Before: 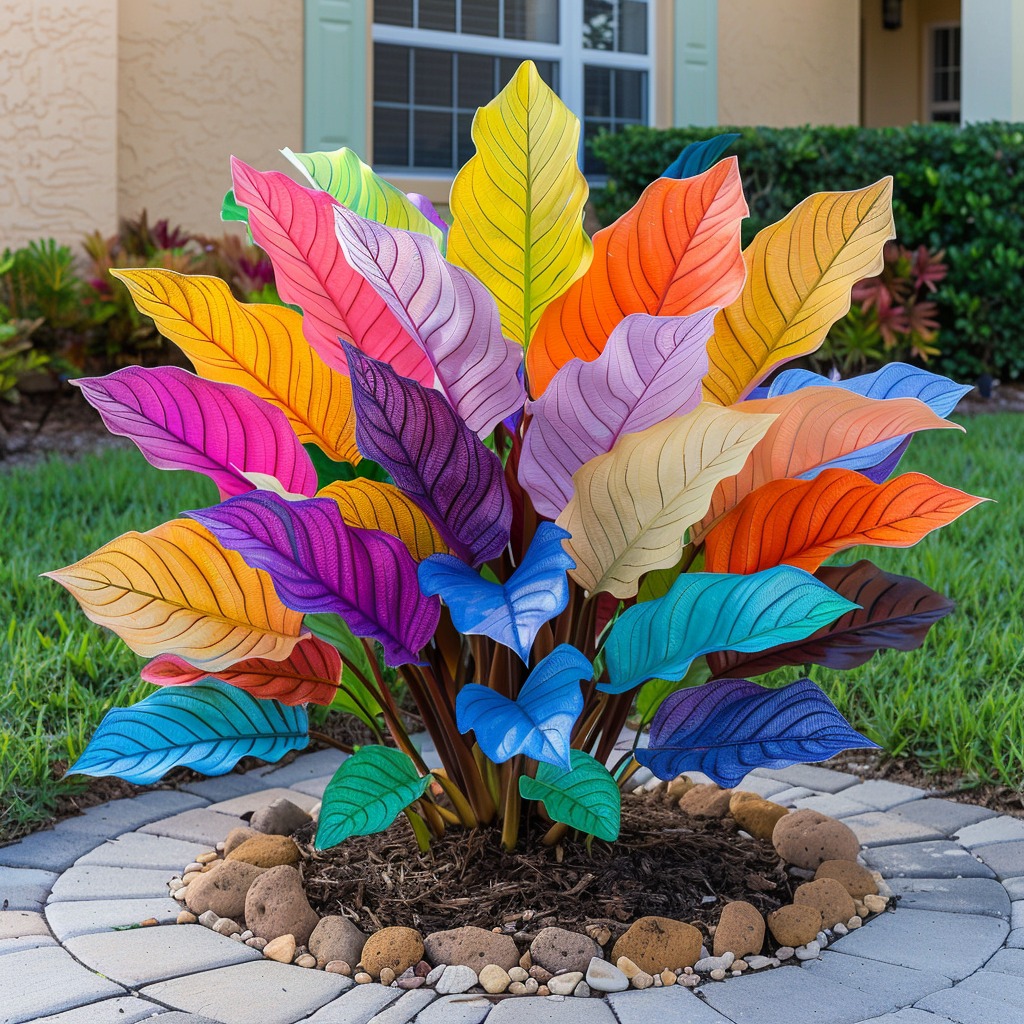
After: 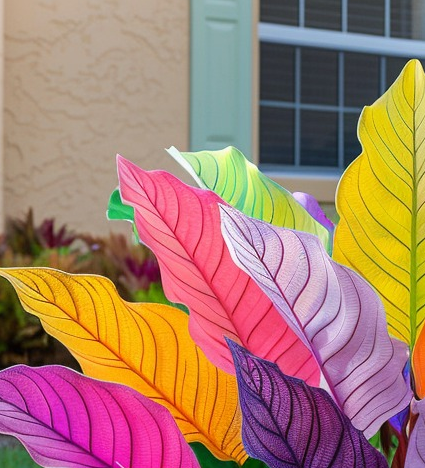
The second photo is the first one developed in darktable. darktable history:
crop and rotate: left 11.196%, top 0.099%, right 47.282%, bottom 54.174%
